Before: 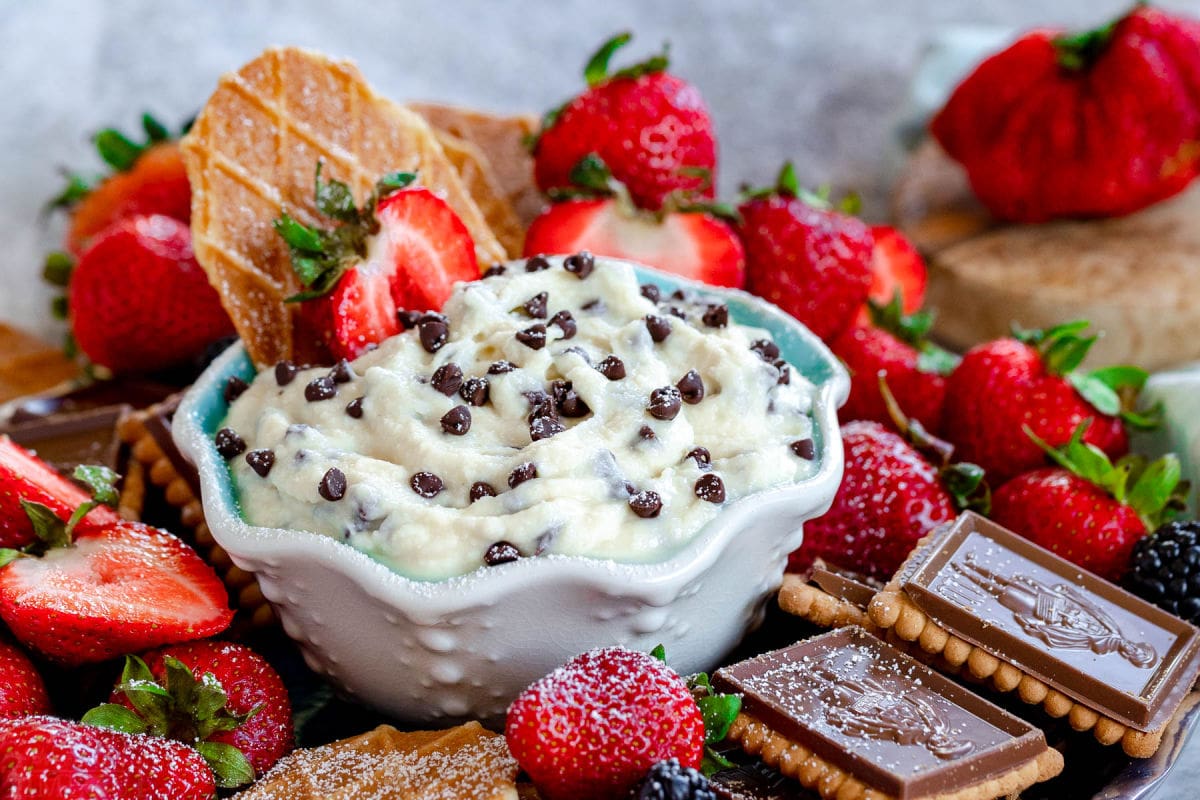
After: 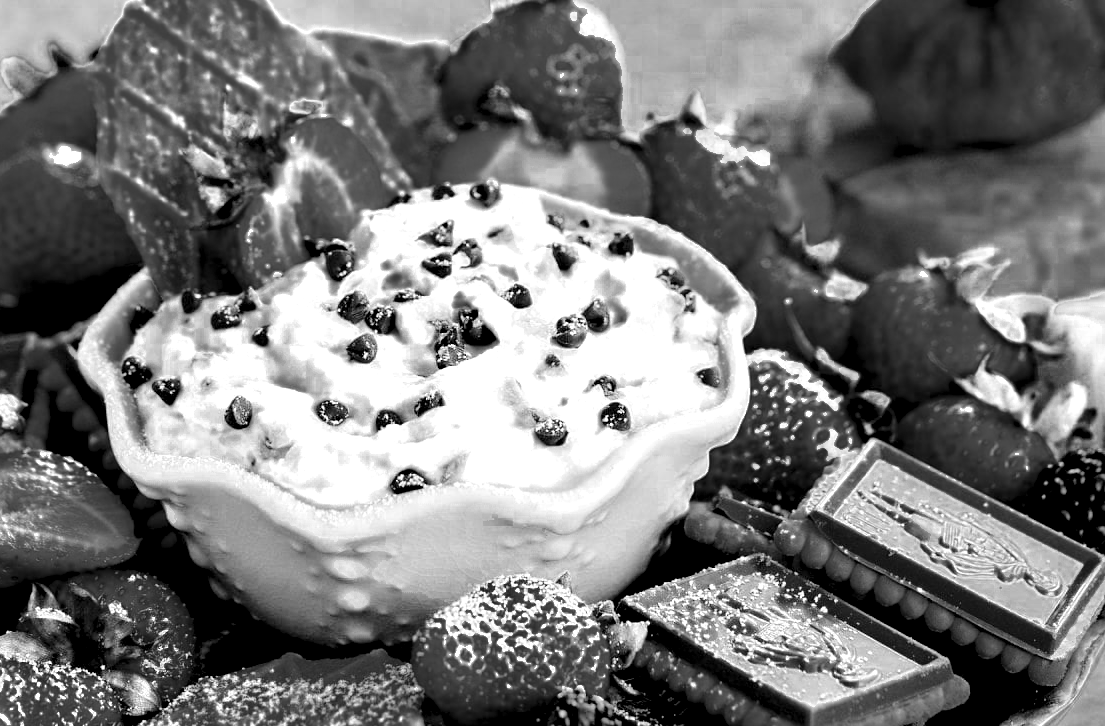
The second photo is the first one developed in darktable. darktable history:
crop and rotate: left 7.898%, top 9.201%
tone curve: curves: ch0 [(0, 0) (0.181, 0.087) (0.498, 0.485) (0.78, 0.742) (0.993, 0.954)]; ch1 [(0, 0) (0.311, 0.149) (0.395, 0.349) (0.488, 0.477) (0.612, 0.641) (1, 1)]; ch2 [(0, 0) (0.5, 0.5) (0.638, 0.667) (1, 1)], color space Lab, independent channels, preserve colors none
exposure: black level correction 0.001, exposure 0.499 EV, compensate exposure bias true, compensate highlight preservation false
local contrast: highlights 104%, shadows 103%, detail 119%, midtone range 0.2
color zones: curves: ch0 [(0.002, 0.429) (0.121, 0.212) (0.198, 0.113) (0.276, 0.344) (0.331, 0.541) (0.41, 0.56) (0.482, 0.289) (0.619, 0.227) (0.721, 0.18) (0.821, 0.435) (0.928, 0.555) (1, 0.587)]; ch1 [(0, 0) (0.143, 0) (0.286, 0) (0.429, 0) (0.571, 0) (0.714, 0) (0.857, 0)]
levels: levels [0.044, 0.416, 0.908]
color balance rgb: perceptual saturation grading › global saturation -0.007%, global vibrance 16.325%, saturation formula JzAzBz (2021)
